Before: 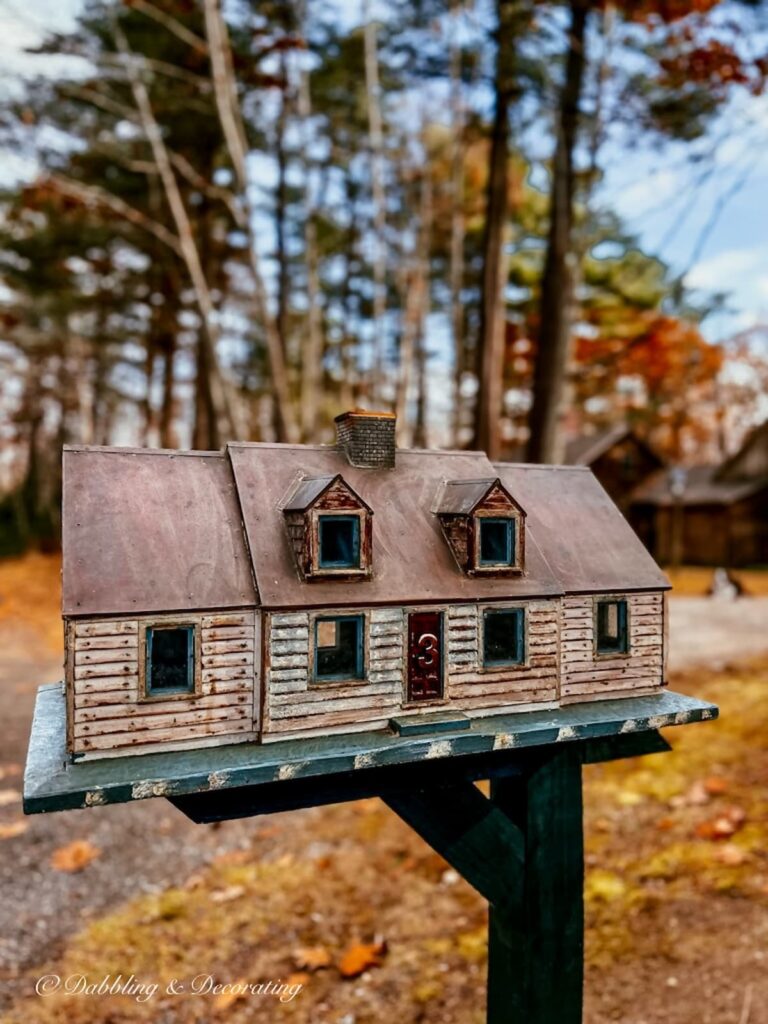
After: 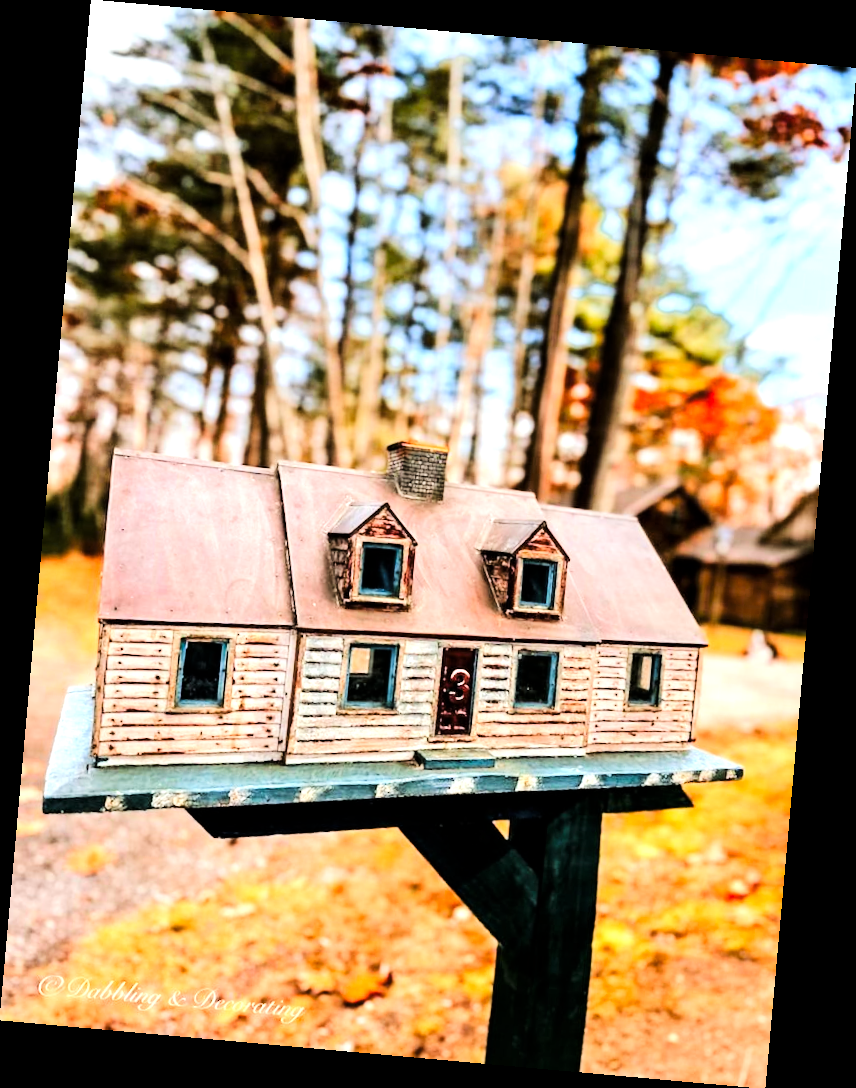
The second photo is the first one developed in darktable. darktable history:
rotate and perspective: rotation 5.12°, automatic cropping off
tone curve: curves: ch0 [(0, 0) (0.004, 0) (0.133, 0.071) (0.341, 0.453) (0.839, 0.922) (1, 1)], color space Lab, linked channels, preserve colors none
exposure: black level correction 0, exposure 1.1 EV, compensate exposure bias true, compensate highlight preservation false
